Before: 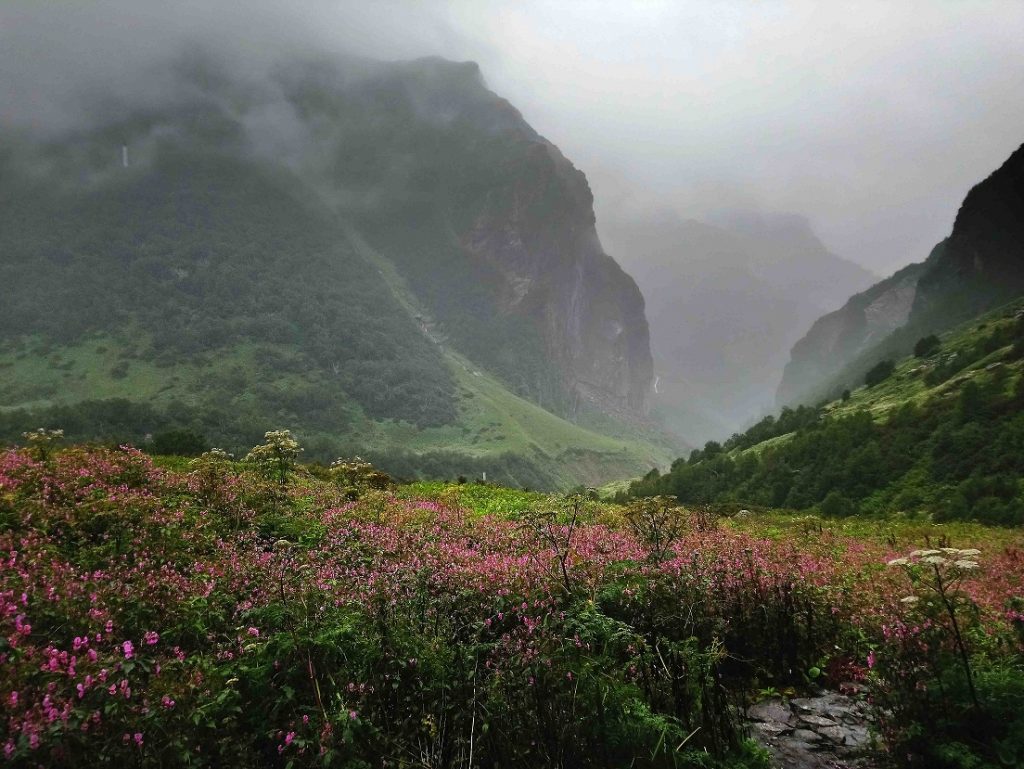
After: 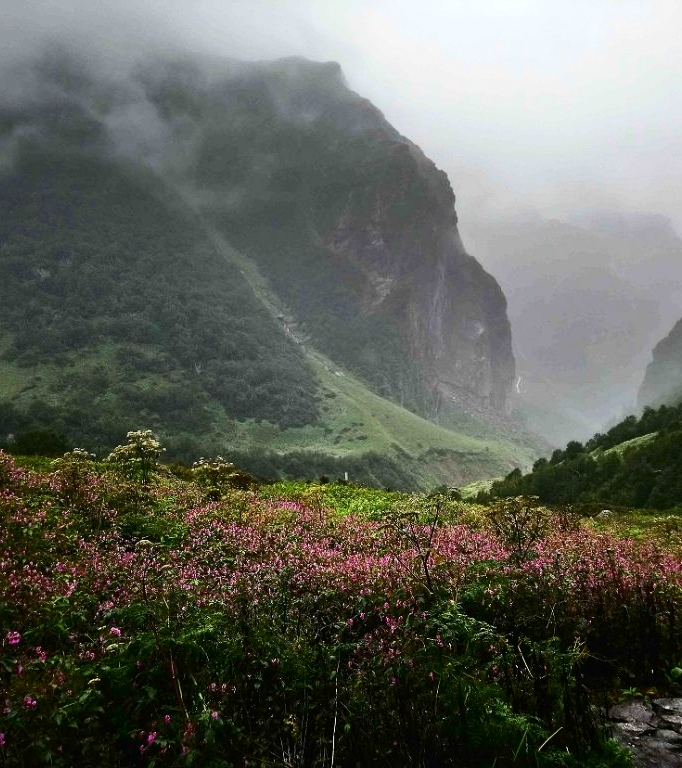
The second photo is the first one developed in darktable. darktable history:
contrast brightness saturation: contrast 0.28
crop and rotate: left 13.537%, right 19.796%
